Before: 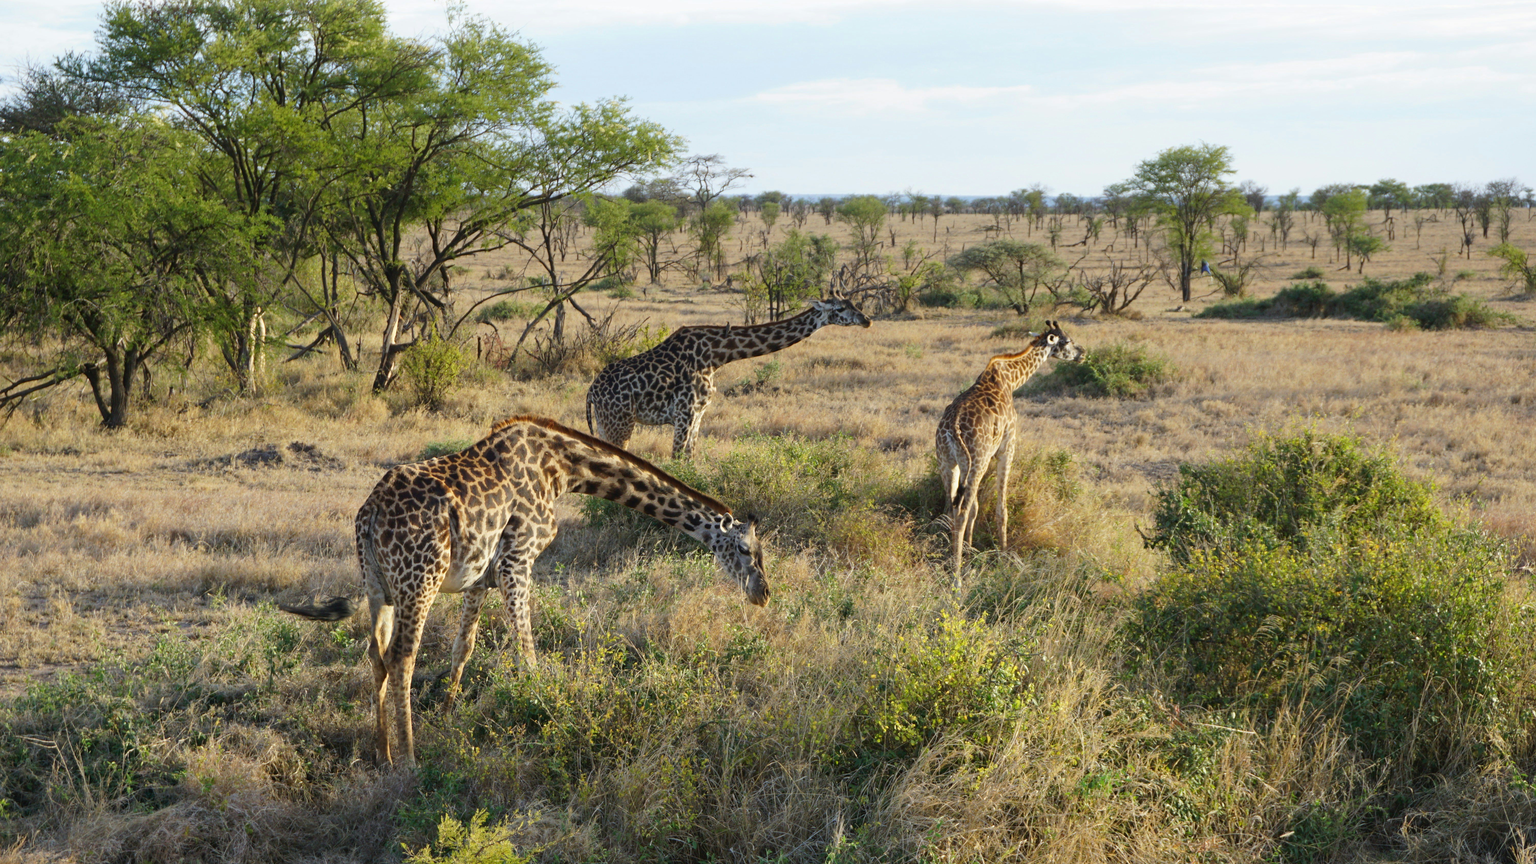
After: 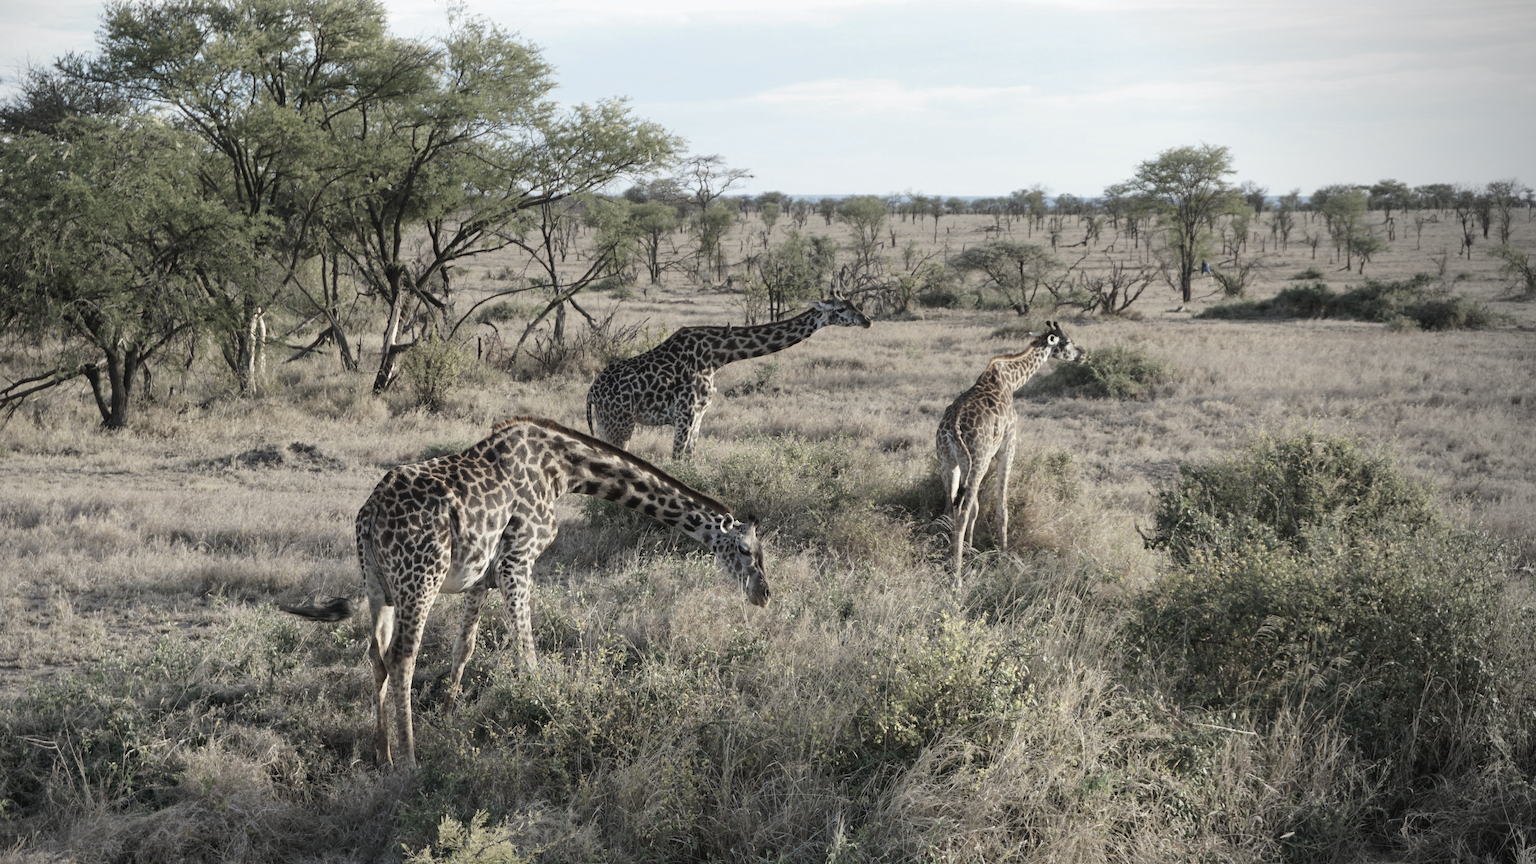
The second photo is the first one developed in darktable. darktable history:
vignetting: center (-0.15, 0.013)
color zones: curves: ch1 [(0.238, 0.163) (0.476, 0.2) (0.733, 0.322) (0.848, 0.134)]
